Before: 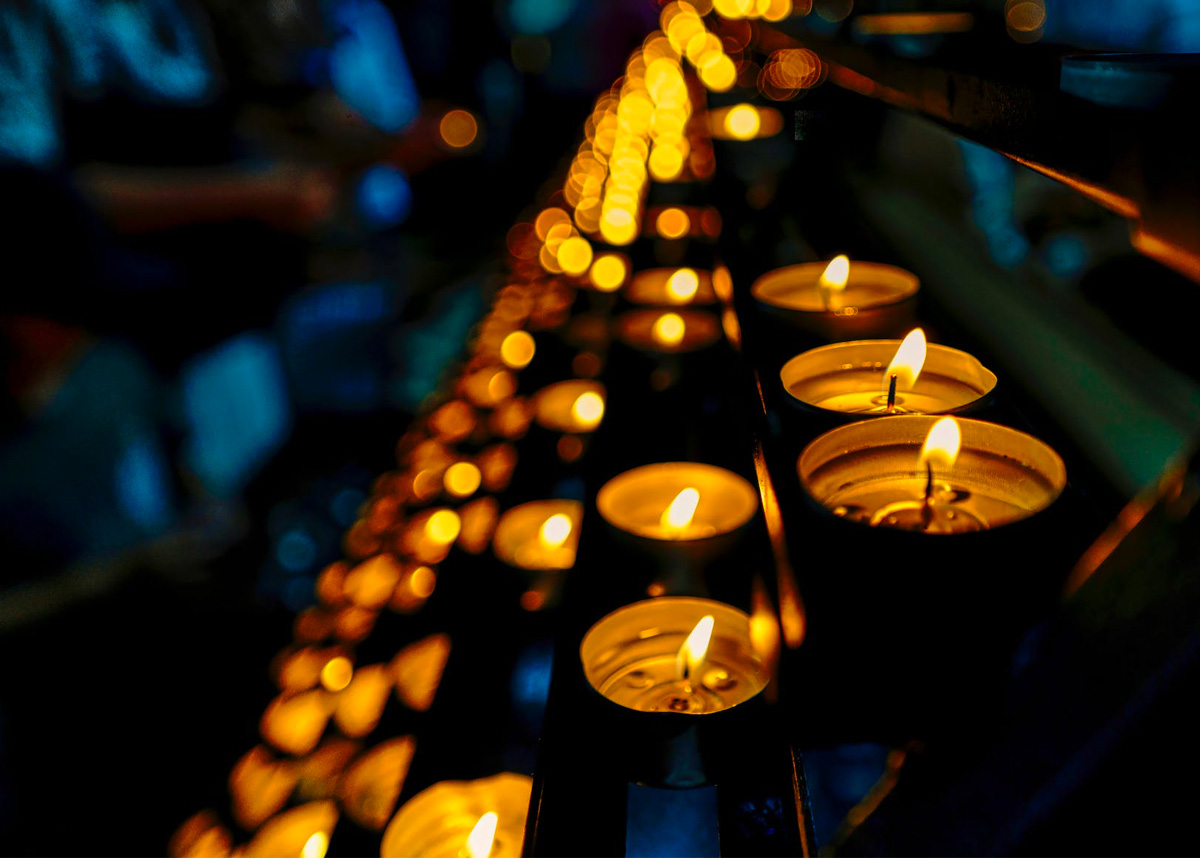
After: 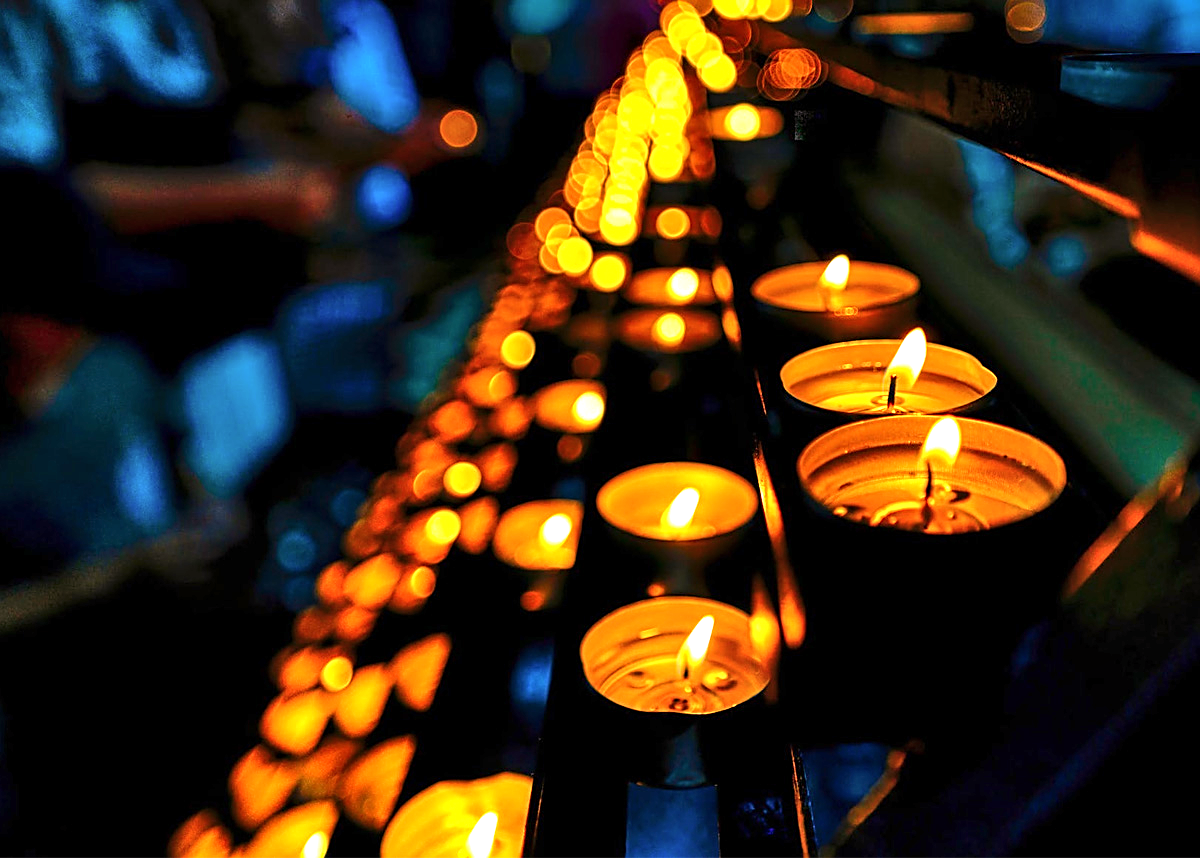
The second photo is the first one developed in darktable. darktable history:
shadows and highlights: shadows 30.86, highlights 0, soften with gaussian
white balance: red 1.188, blue 1.11
exposure: exposure 0.785 EV, compensate highlight preservation false
sharpen: on, module defaults
